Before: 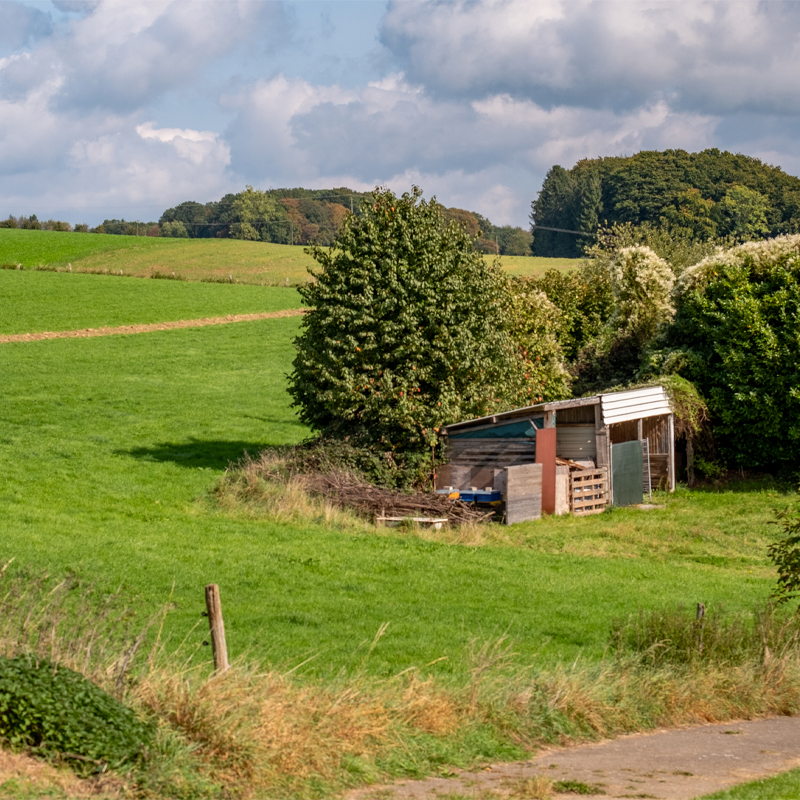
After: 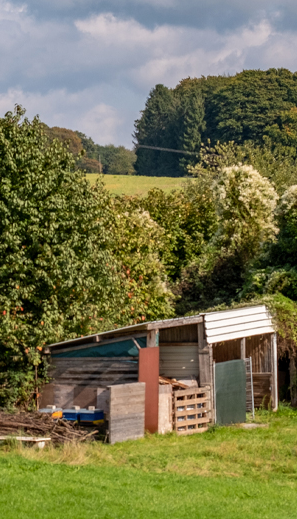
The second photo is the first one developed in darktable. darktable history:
crop and rotate: left 49.682%, top 10.141%, right 13.131%, bottom 24.863%
